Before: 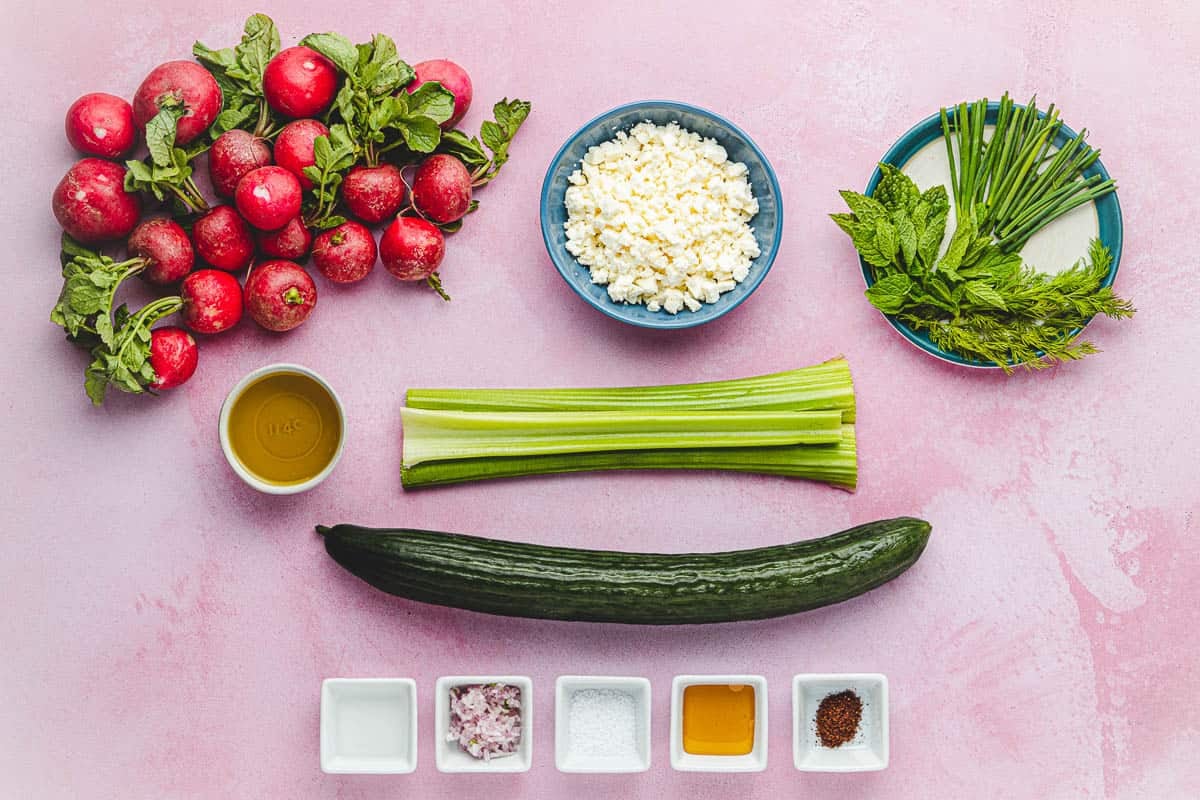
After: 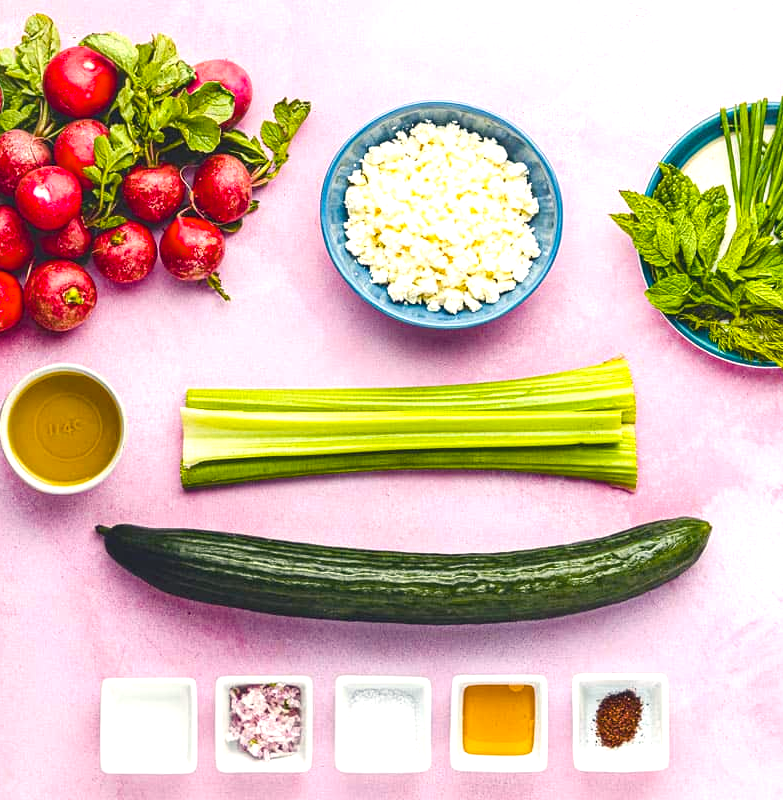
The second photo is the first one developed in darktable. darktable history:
color balance rgb: shadows lift › chroma 2.97%, shadows lift › hue 281.53°, perceptual saturation grading › global saturation 37.23%, perceptual saturation grading › shadows 35.342%, perceptual brilliance grading › global brilliance 4.076%, global vibrance 14.258%
color correction: highlights a* 2.93, highlights b* 5.02, shadows a* -2.29, shadows b* -4.81, saturation 0.814
exposure: black level correction 0, exposure 0.499 EV, compensate highlight preservation false
crop and rotate: left 18.416%, right 16.333%
